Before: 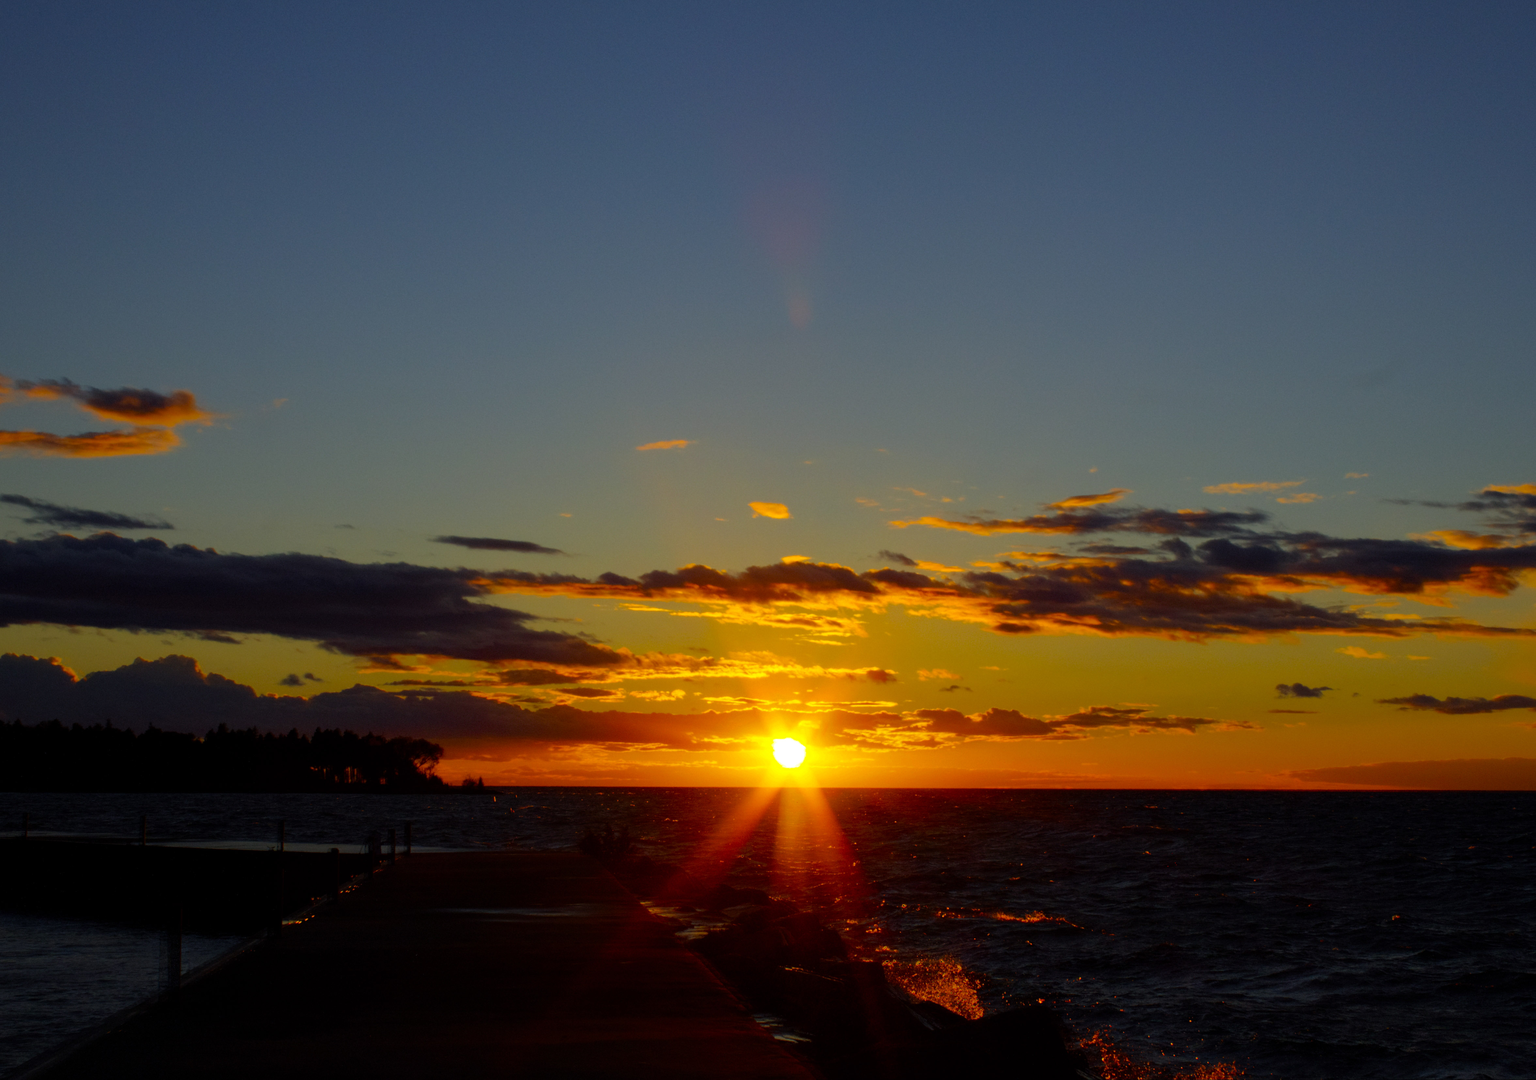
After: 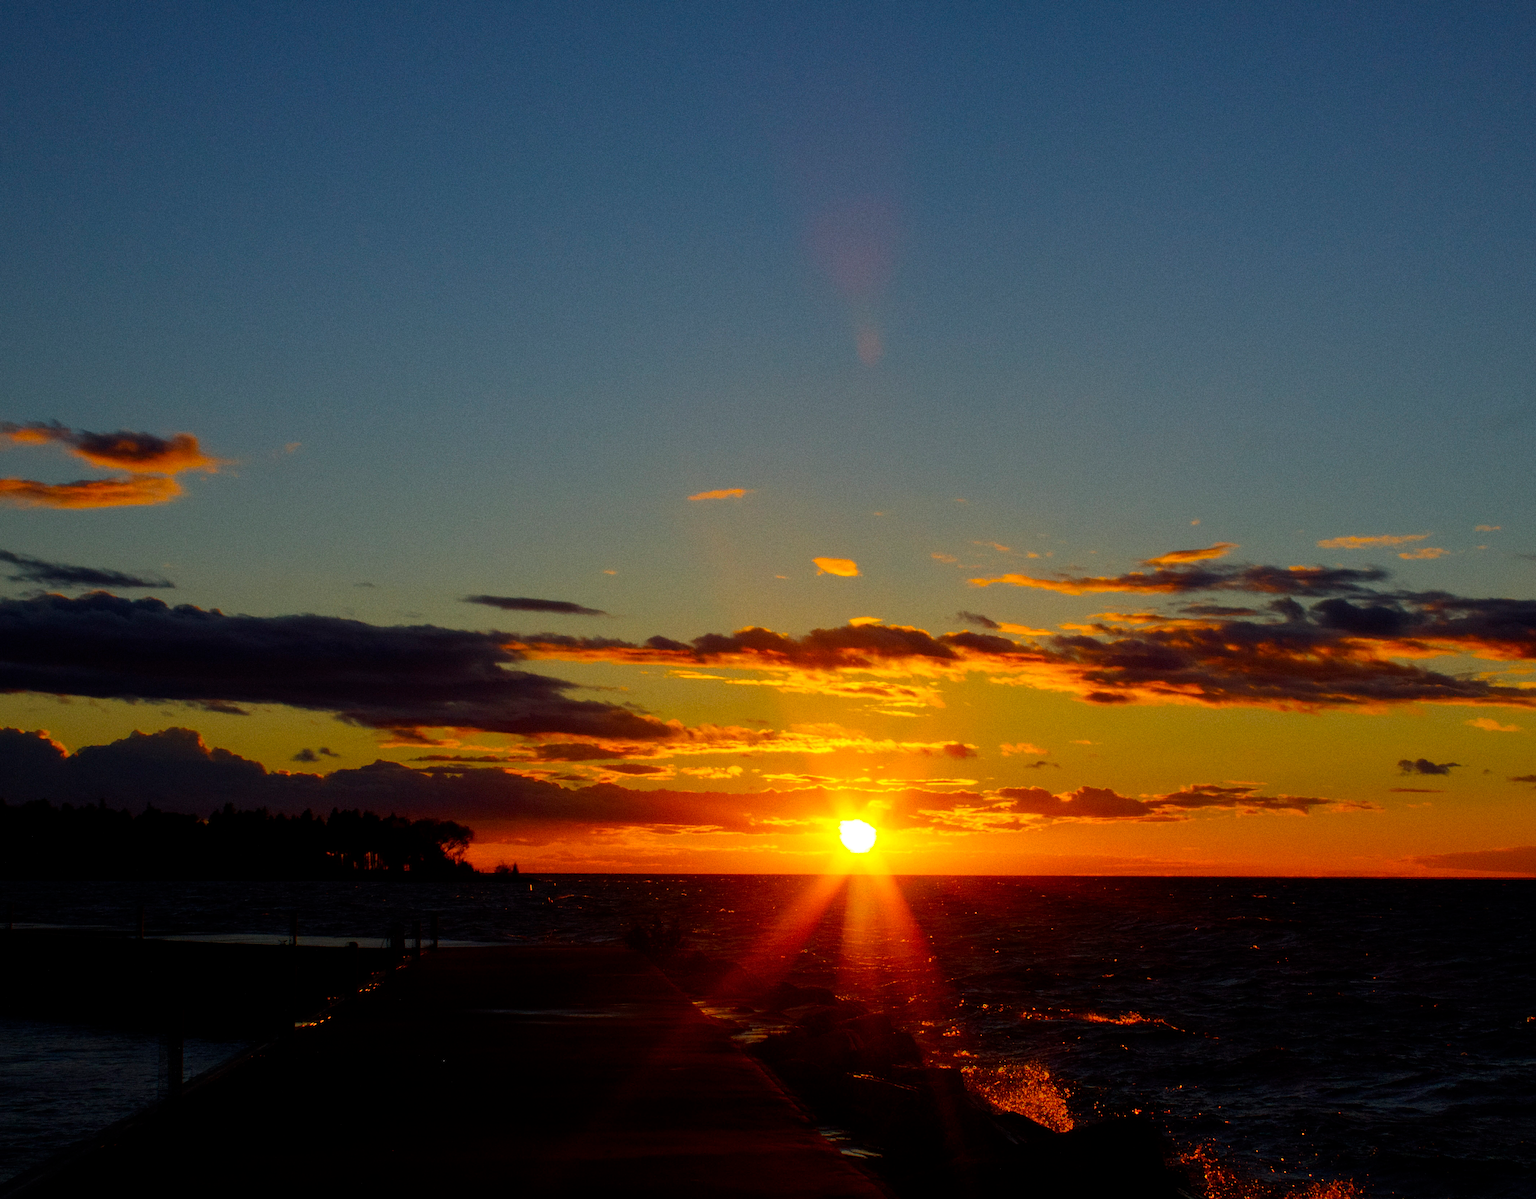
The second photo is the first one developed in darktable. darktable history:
crop and rotate: left 1.088%, right 8.807%
grain: coarseness 0.47 ISO
sharpen: on, module defaults
